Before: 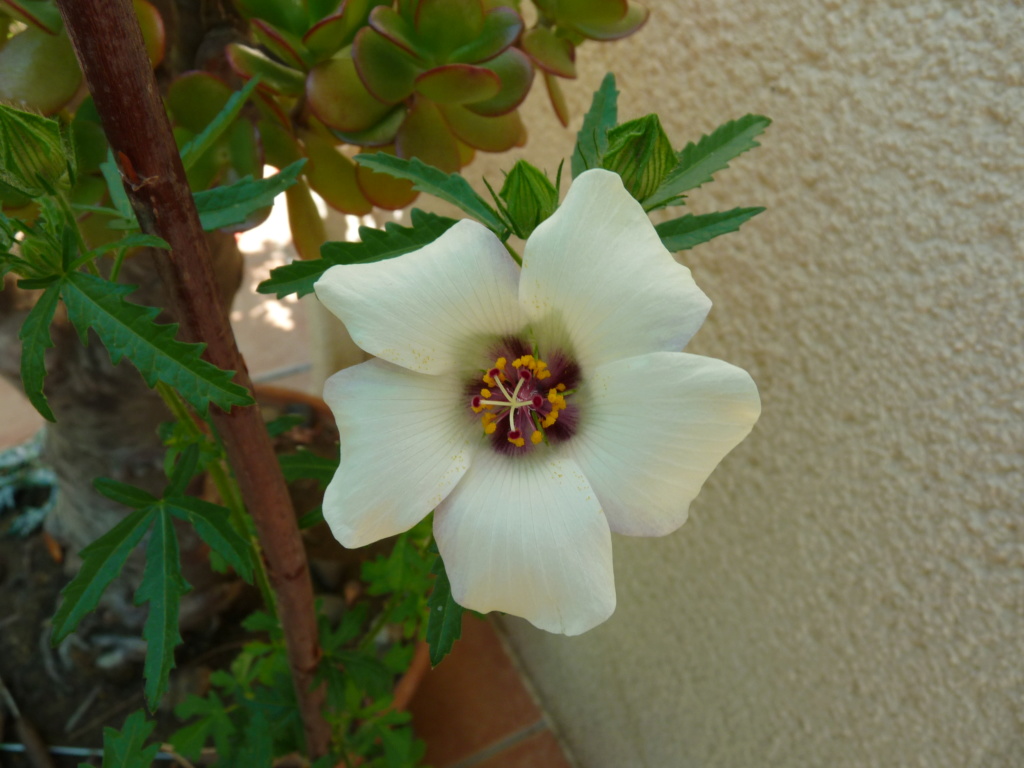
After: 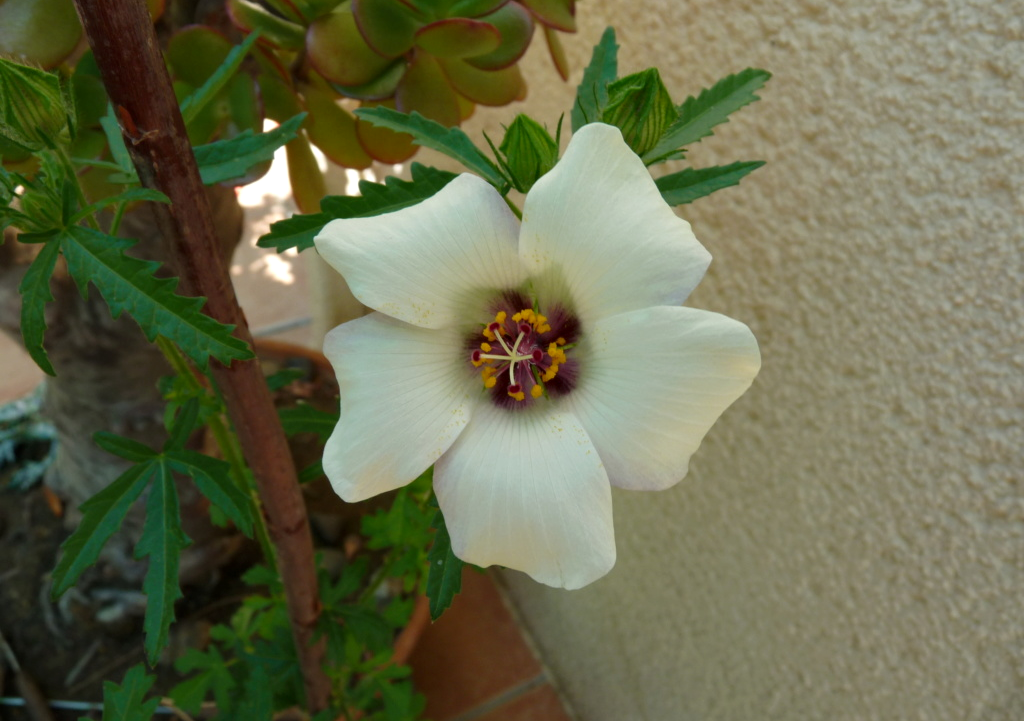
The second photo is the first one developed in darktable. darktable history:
contrast equalizer: y [[0.6 ×6], [0.55 ×6], [0 ×6], [0 ×6], [0 ×6]], mix 0.148
crop and rotate: top 6.03%
